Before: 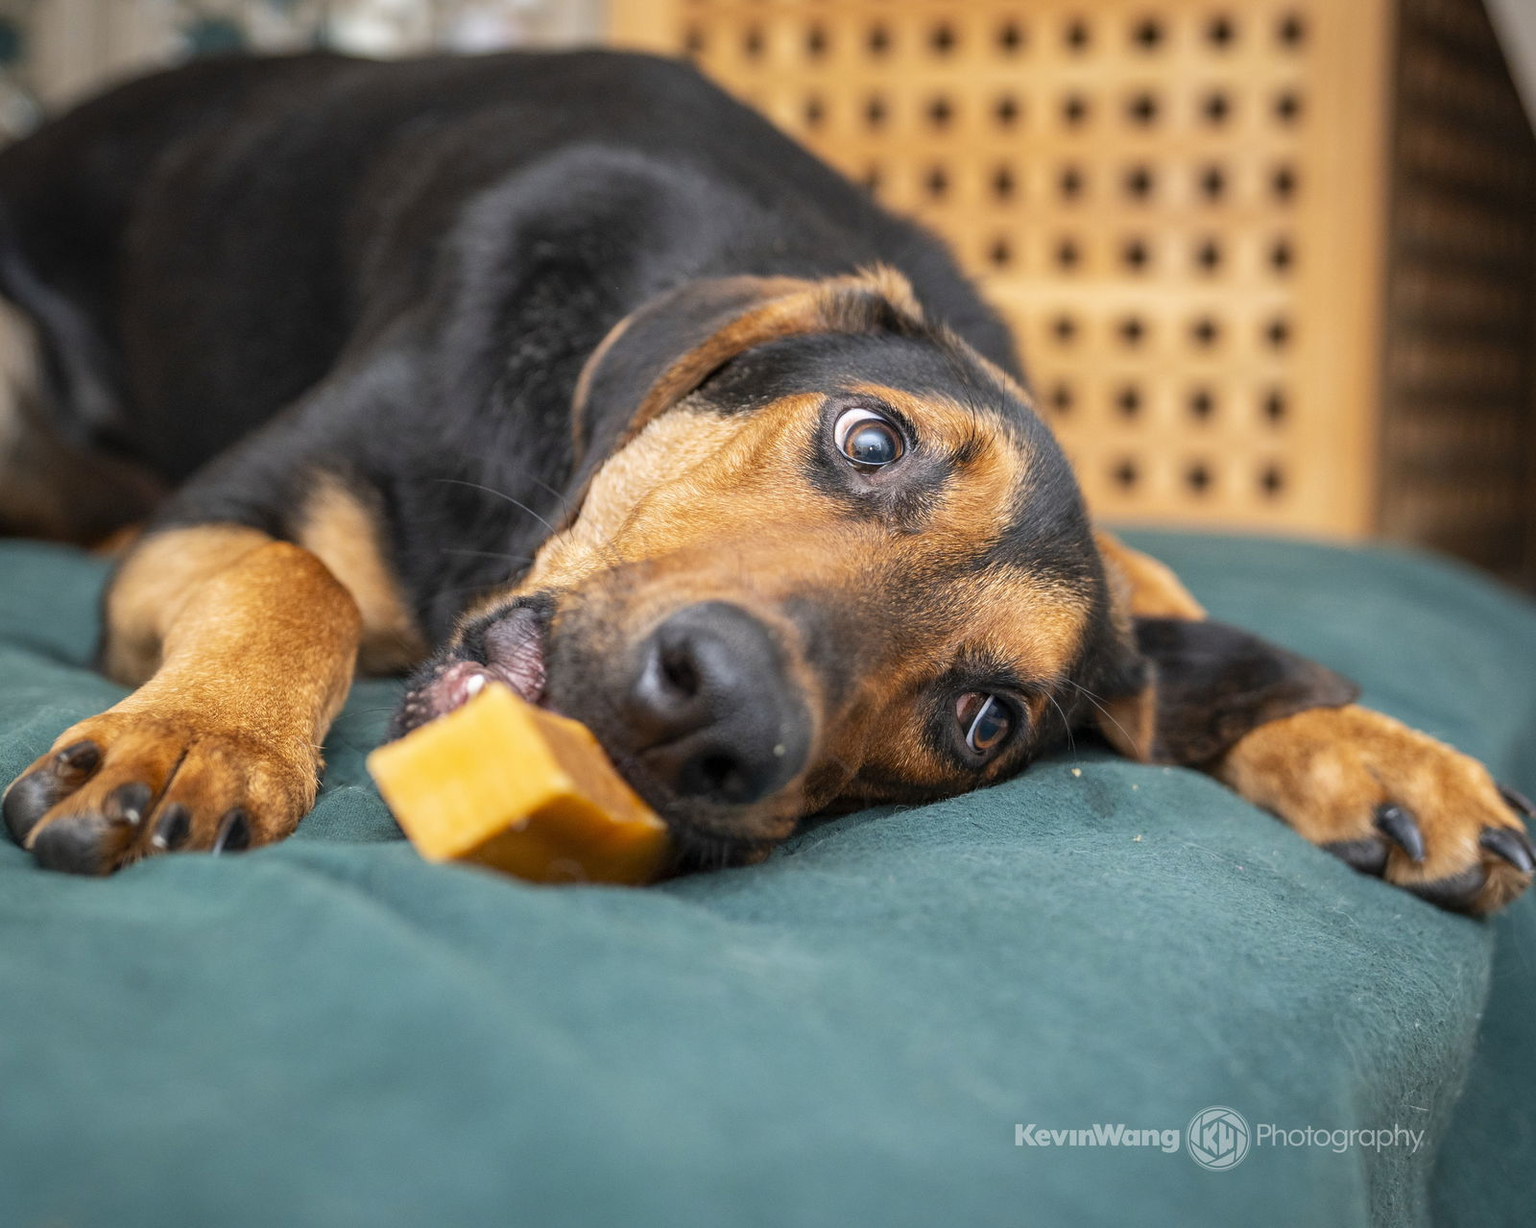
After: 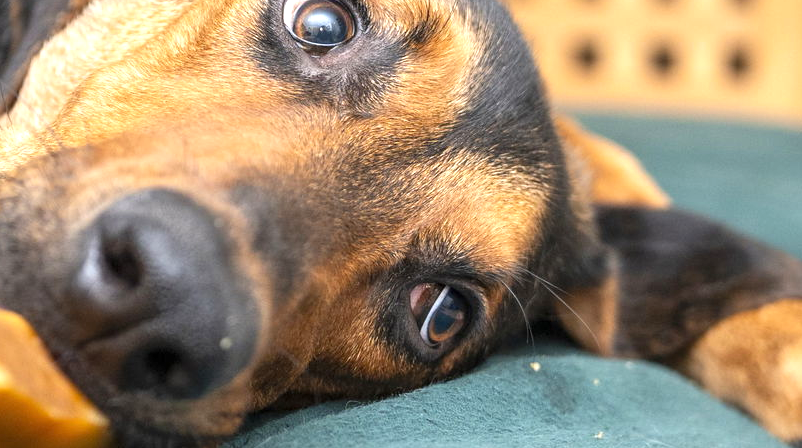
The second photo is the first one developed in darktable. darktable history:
exposure: exposure 0.608 EV, compensate exposure bias true, compensate highlight preservation false
crop: left 36.65%, top 34.307%, right 13.17%, bottom 30.626%
